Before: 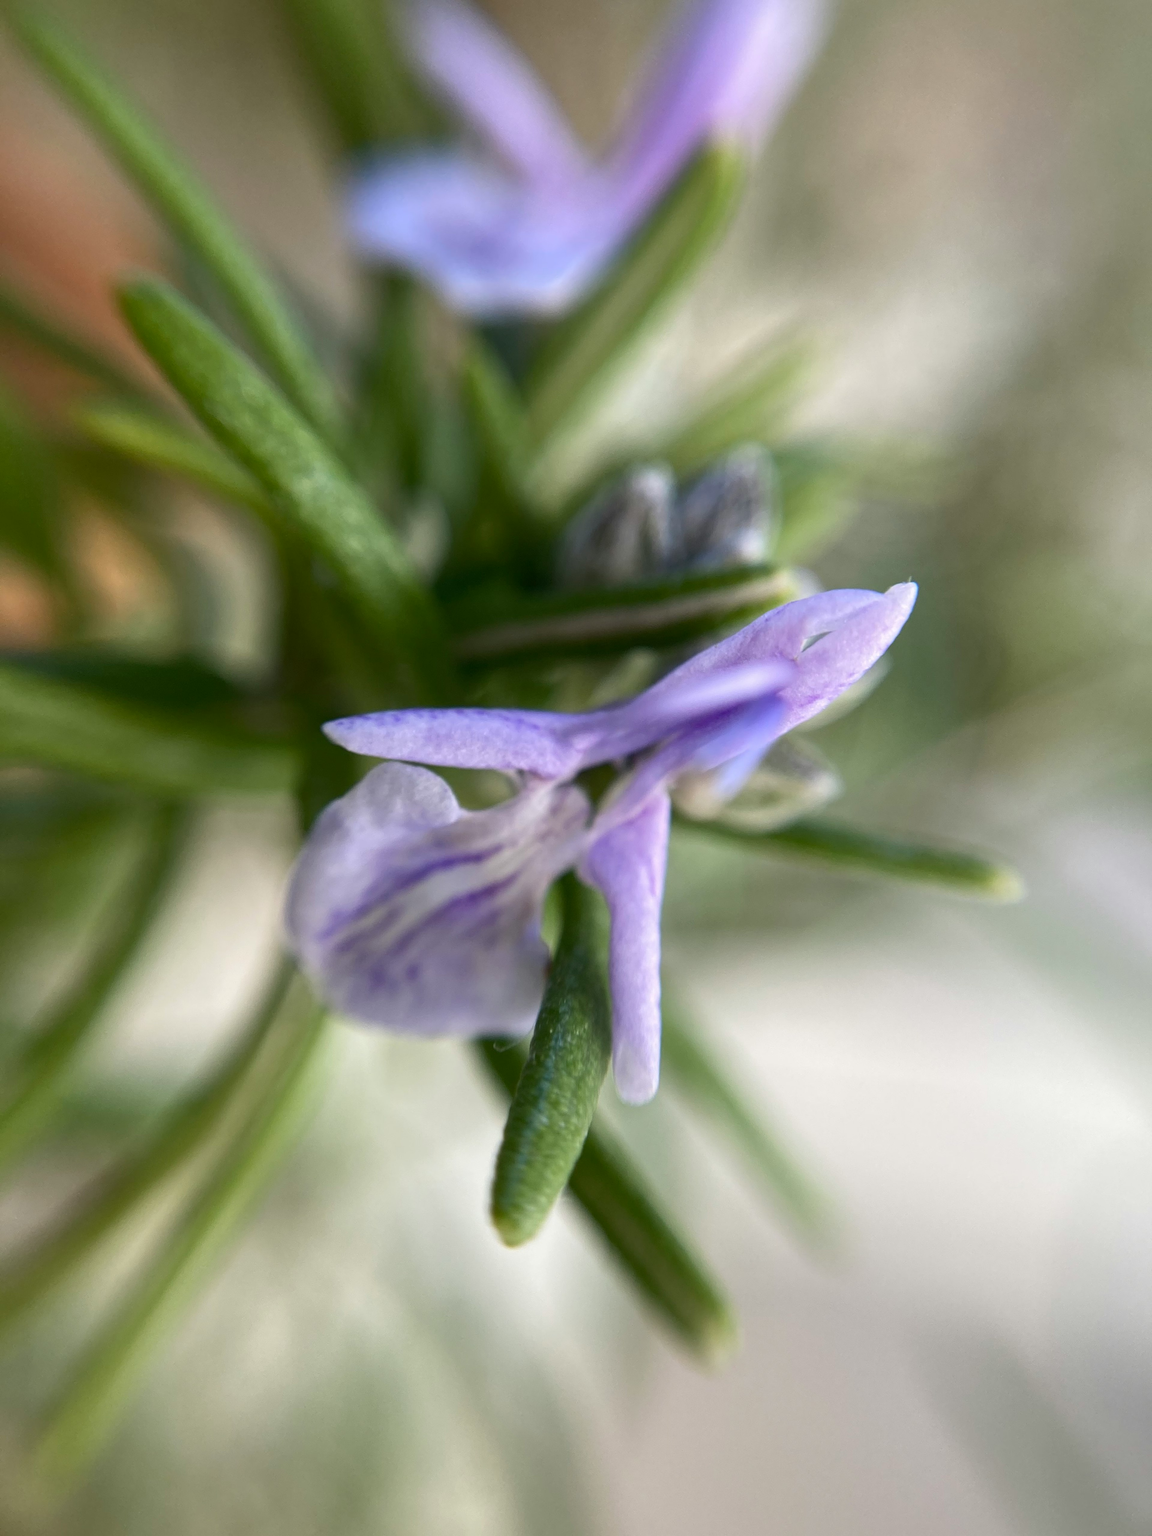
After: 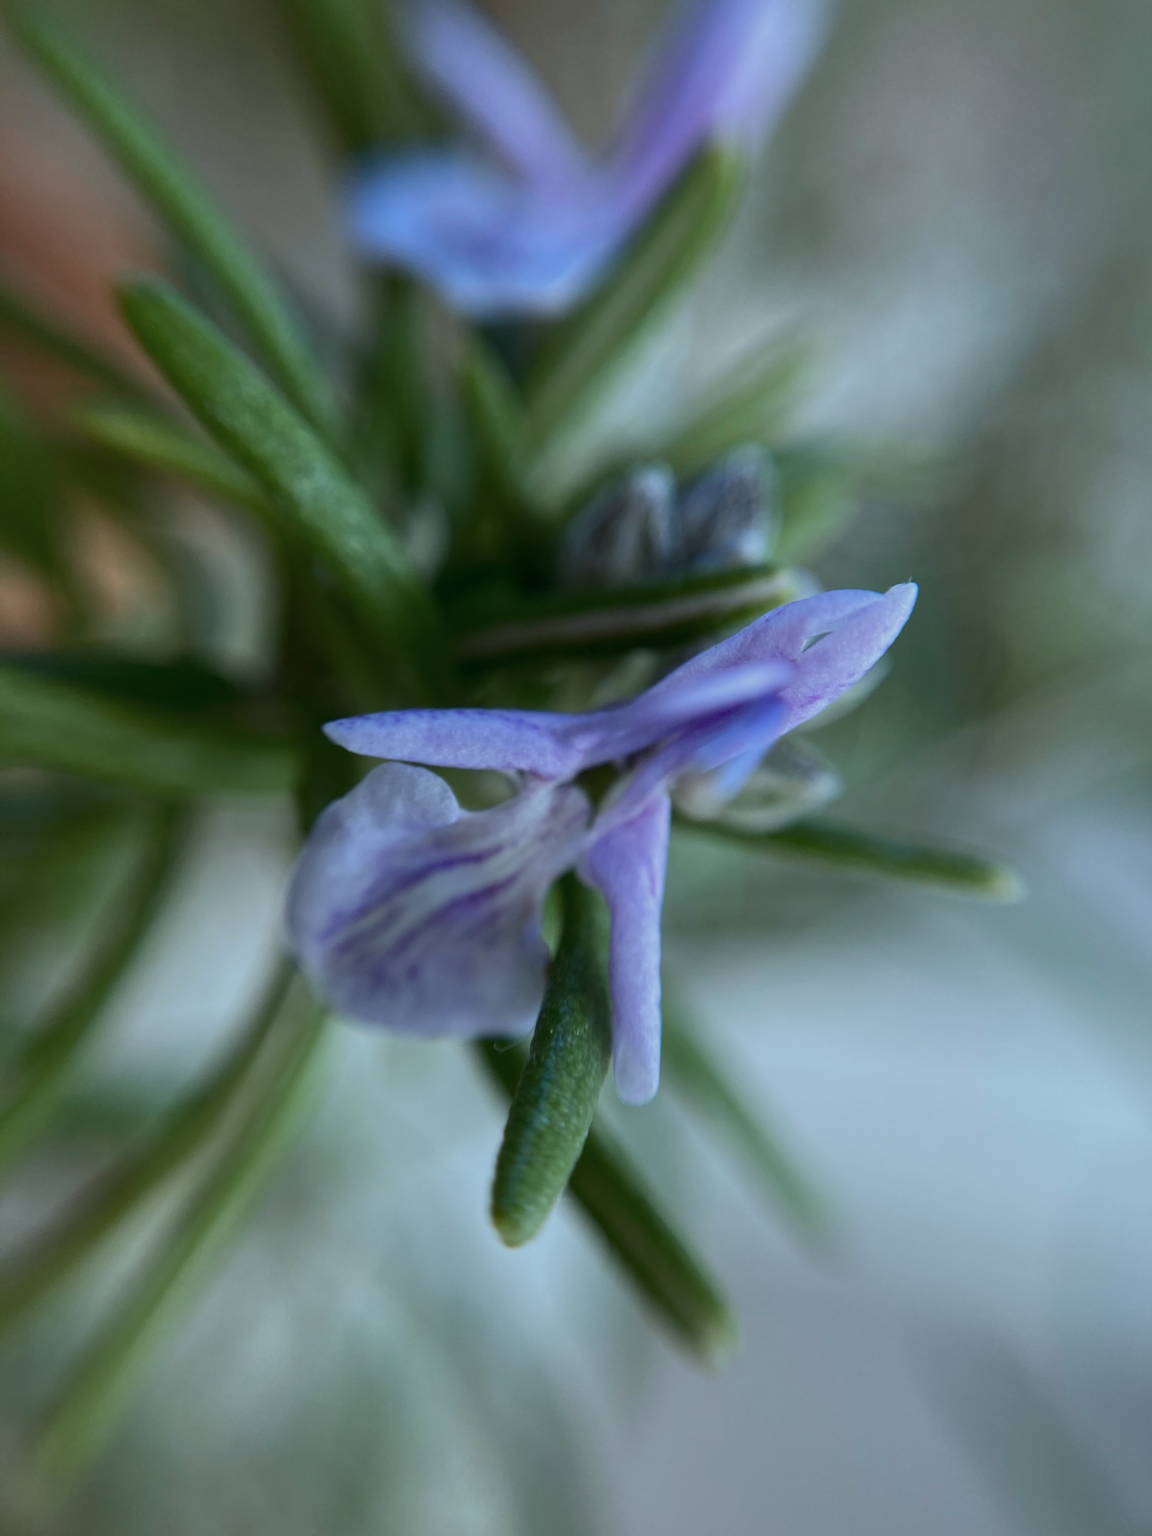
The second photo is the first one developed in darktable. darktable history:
color correction: highlights a* -9.73, highlights b* -21.22
exposure: black level correction 0, exposure -0.766 EV, compensate highlight preservation false
